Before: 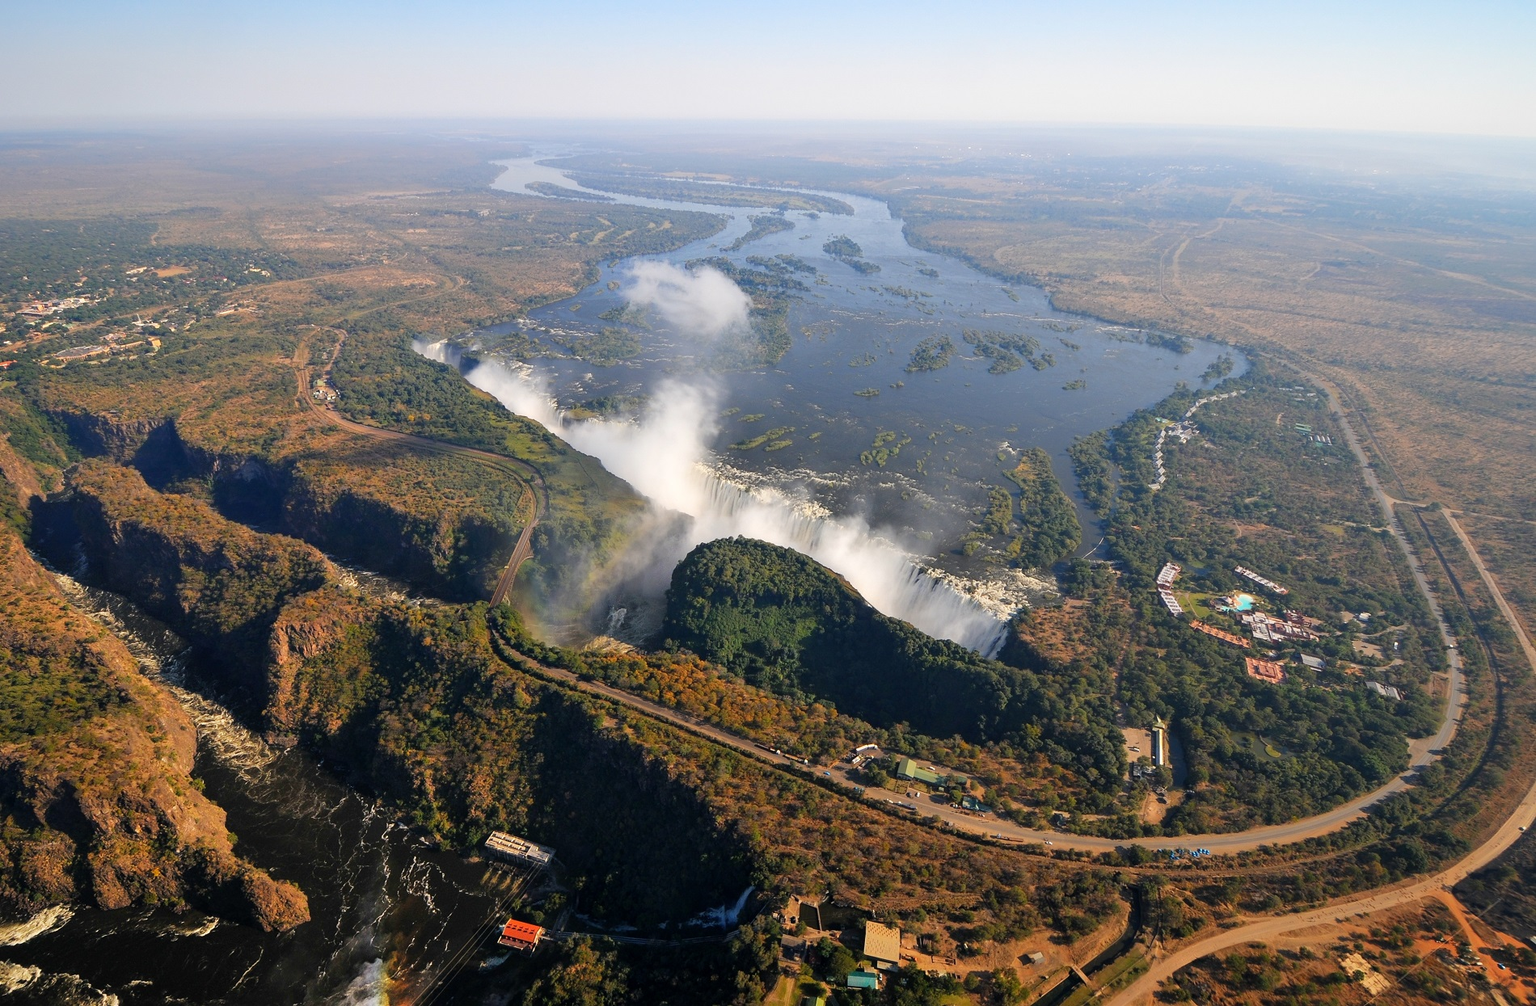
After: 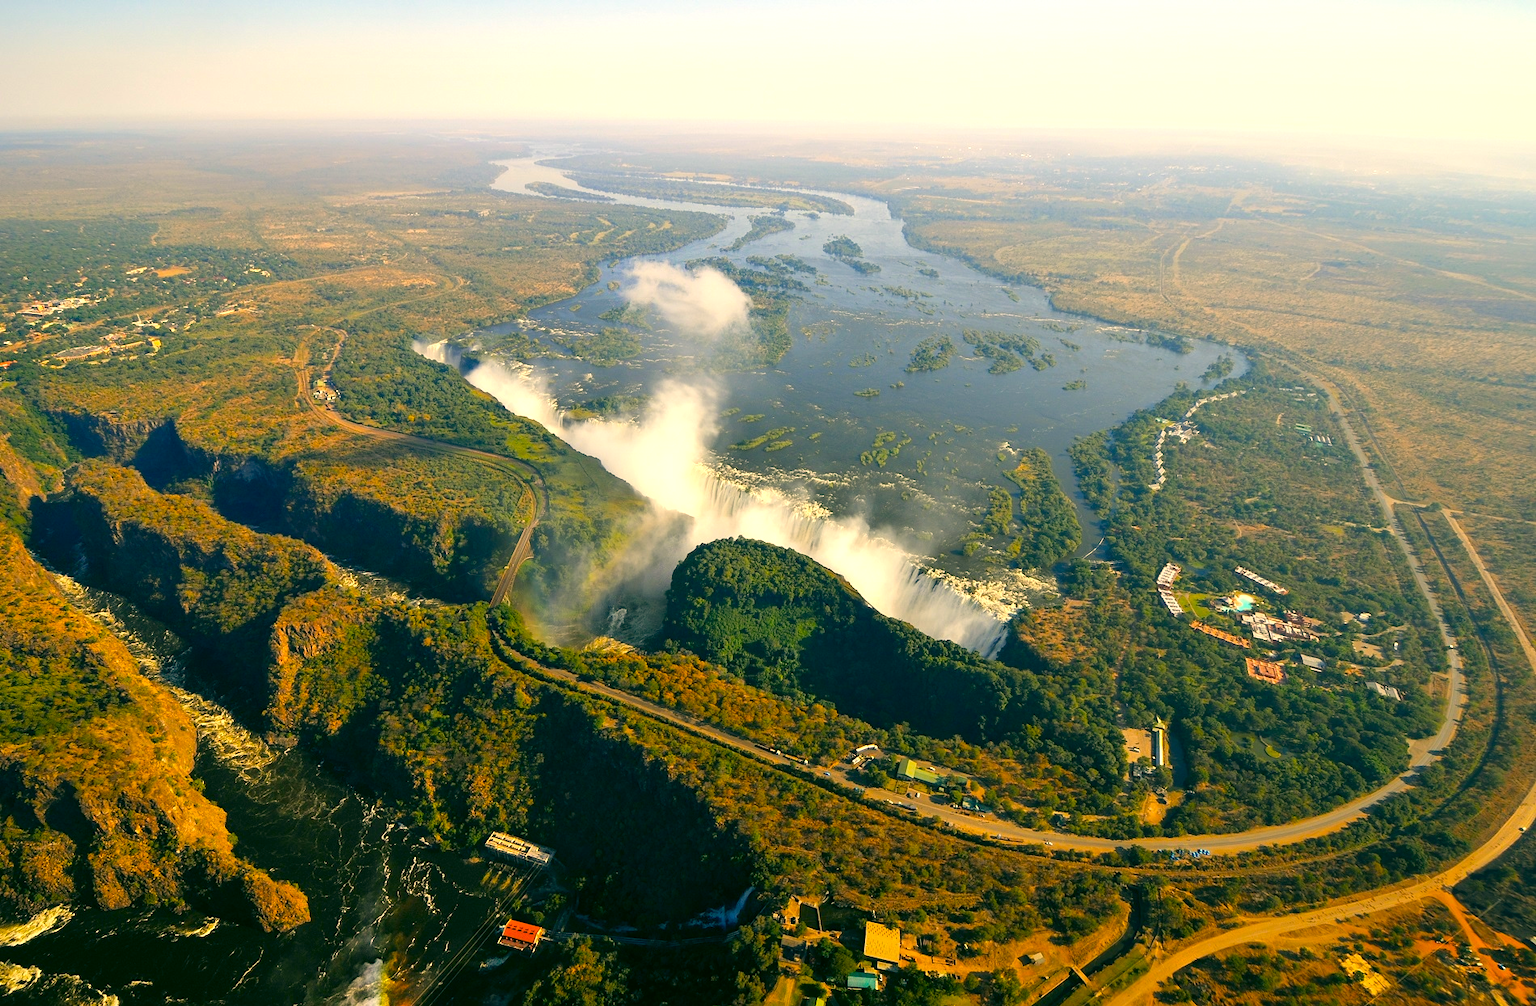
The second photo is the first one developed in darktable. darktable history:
color balance rgb: global offset › hue 169.17°, perceptual saturation grading › global saturation 30.151%, perceptual brilliance grading › global brilliance 11.642%
color correction: highlights a* 5.06, highlights b* 23.86, shadows a* -16.34, shadows b* 3.83
